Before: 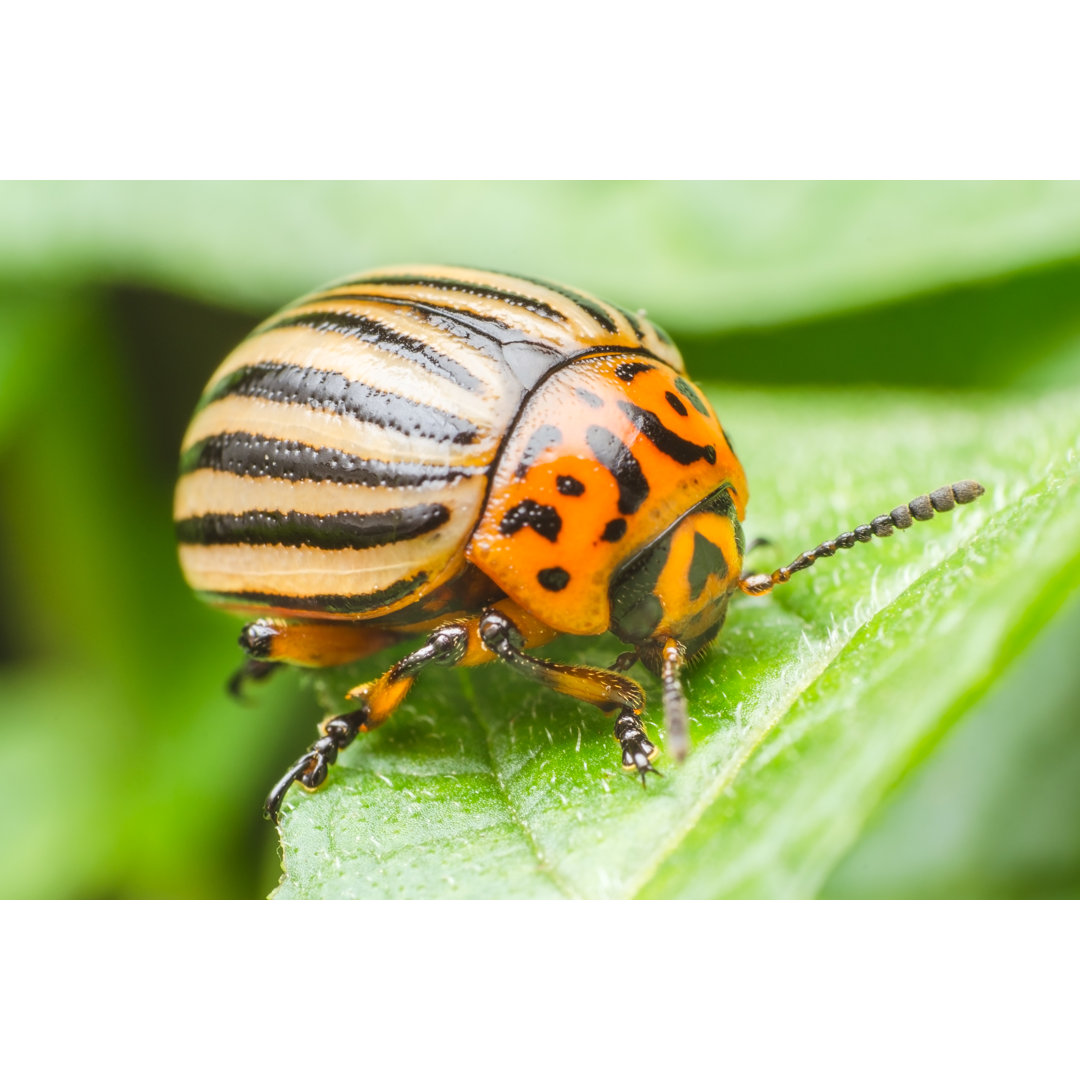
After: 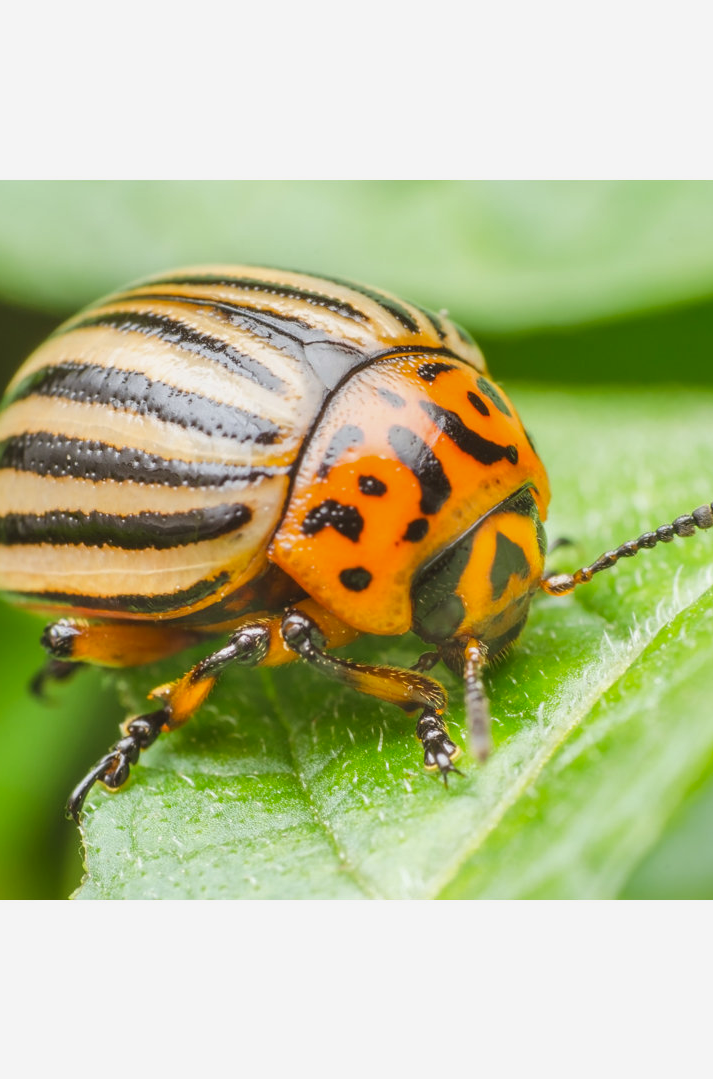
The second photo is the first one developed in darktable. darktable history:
crop and rotate: left 18.442%, right 15.508%
shadows and highlights: shadows 25, white point adjustment -3, highlights -30
